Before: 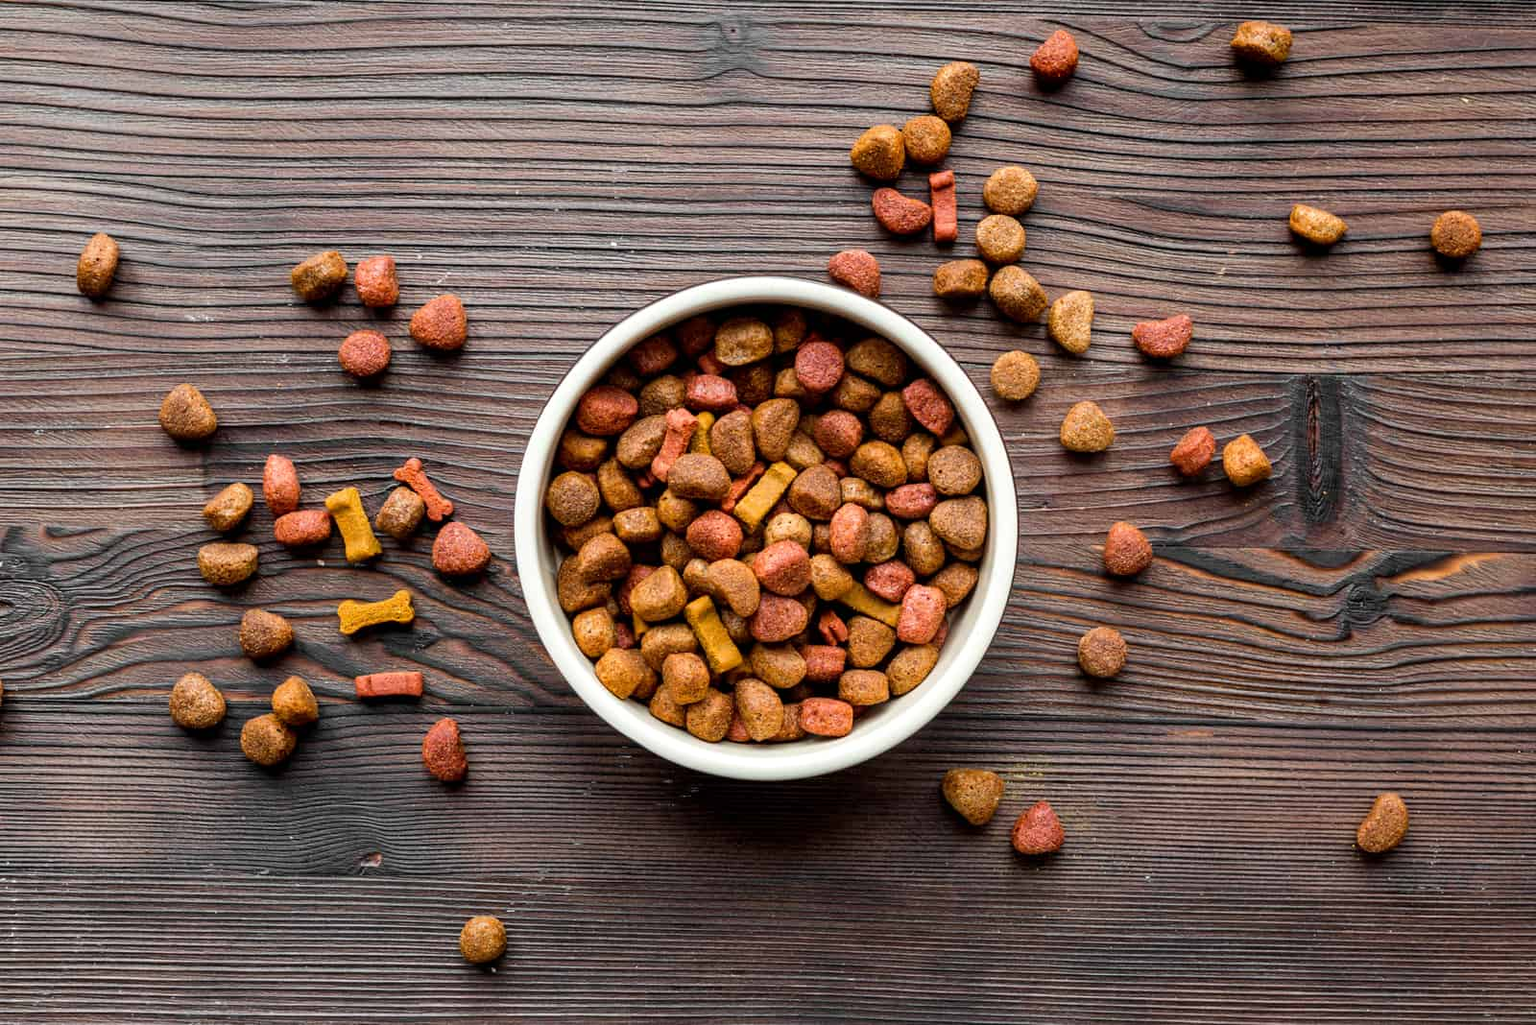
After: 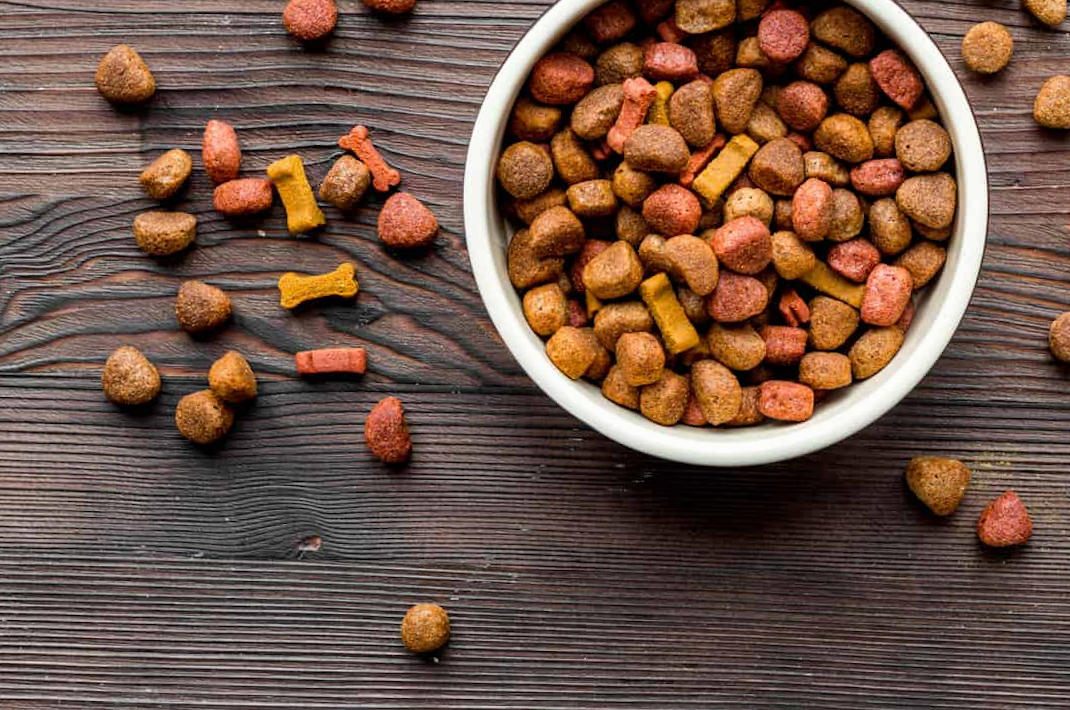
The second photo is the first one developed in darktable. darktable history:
exposure: exposure -0.04 EV, compensate highlight preservation false
crop and rotate: angle -0.742°, left 3.681%, top 32.153%, right 28.098%
